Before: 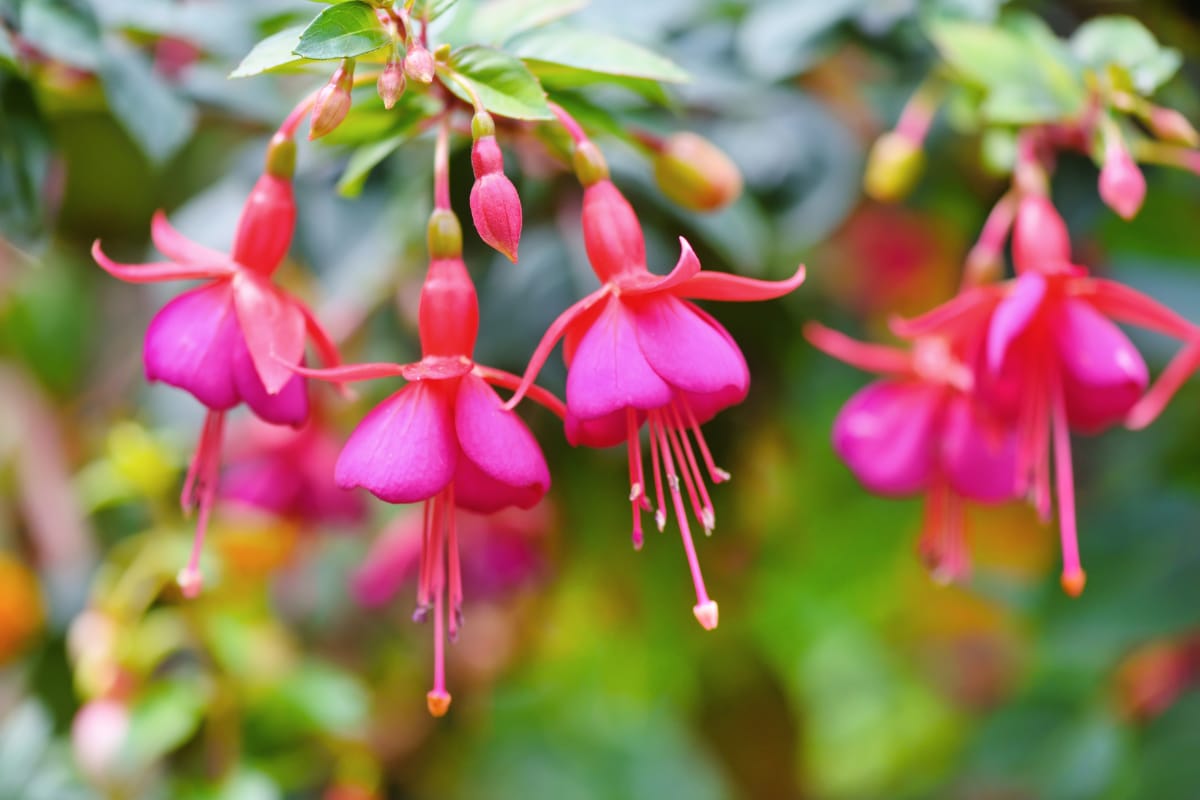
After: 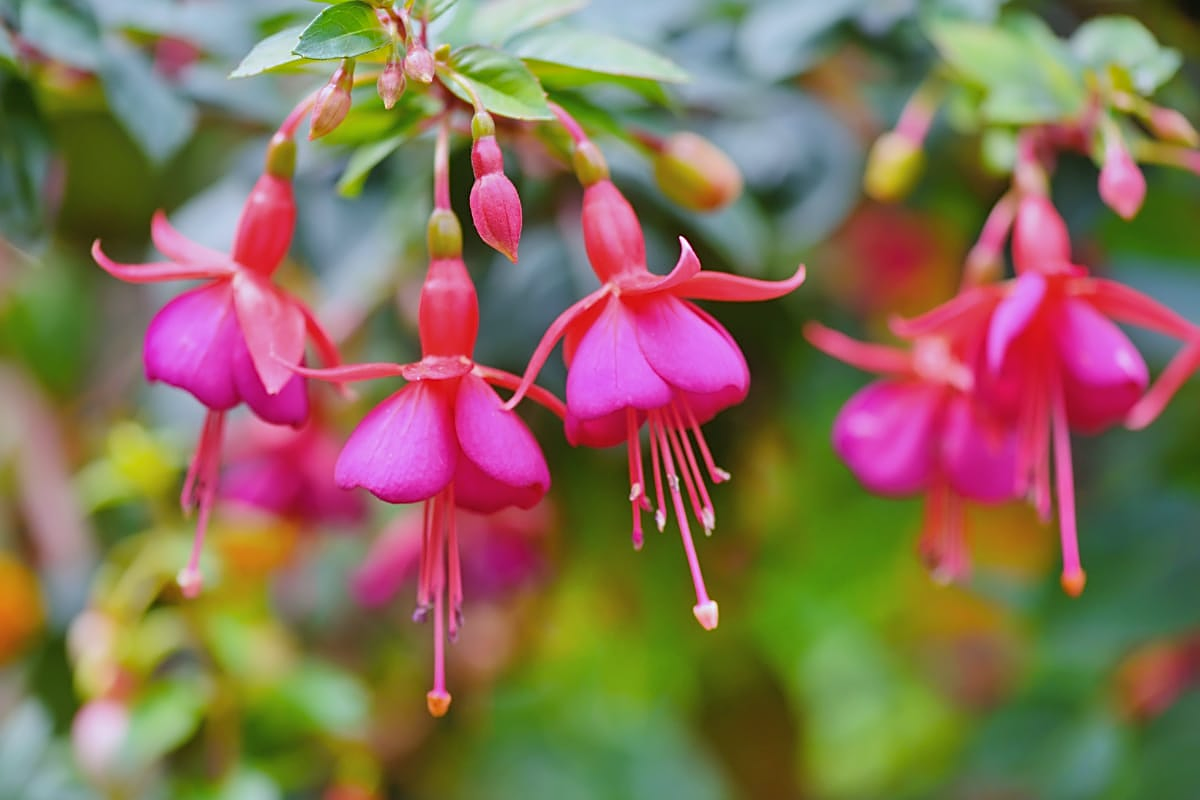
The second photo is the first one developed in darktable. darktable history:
exposure: exposure -0.153 EV, compensate highlight preservation false
sharpen: on, module defaults
shadows and highlights: on, module defaults
white balance: red 0.98, blue 1.034
